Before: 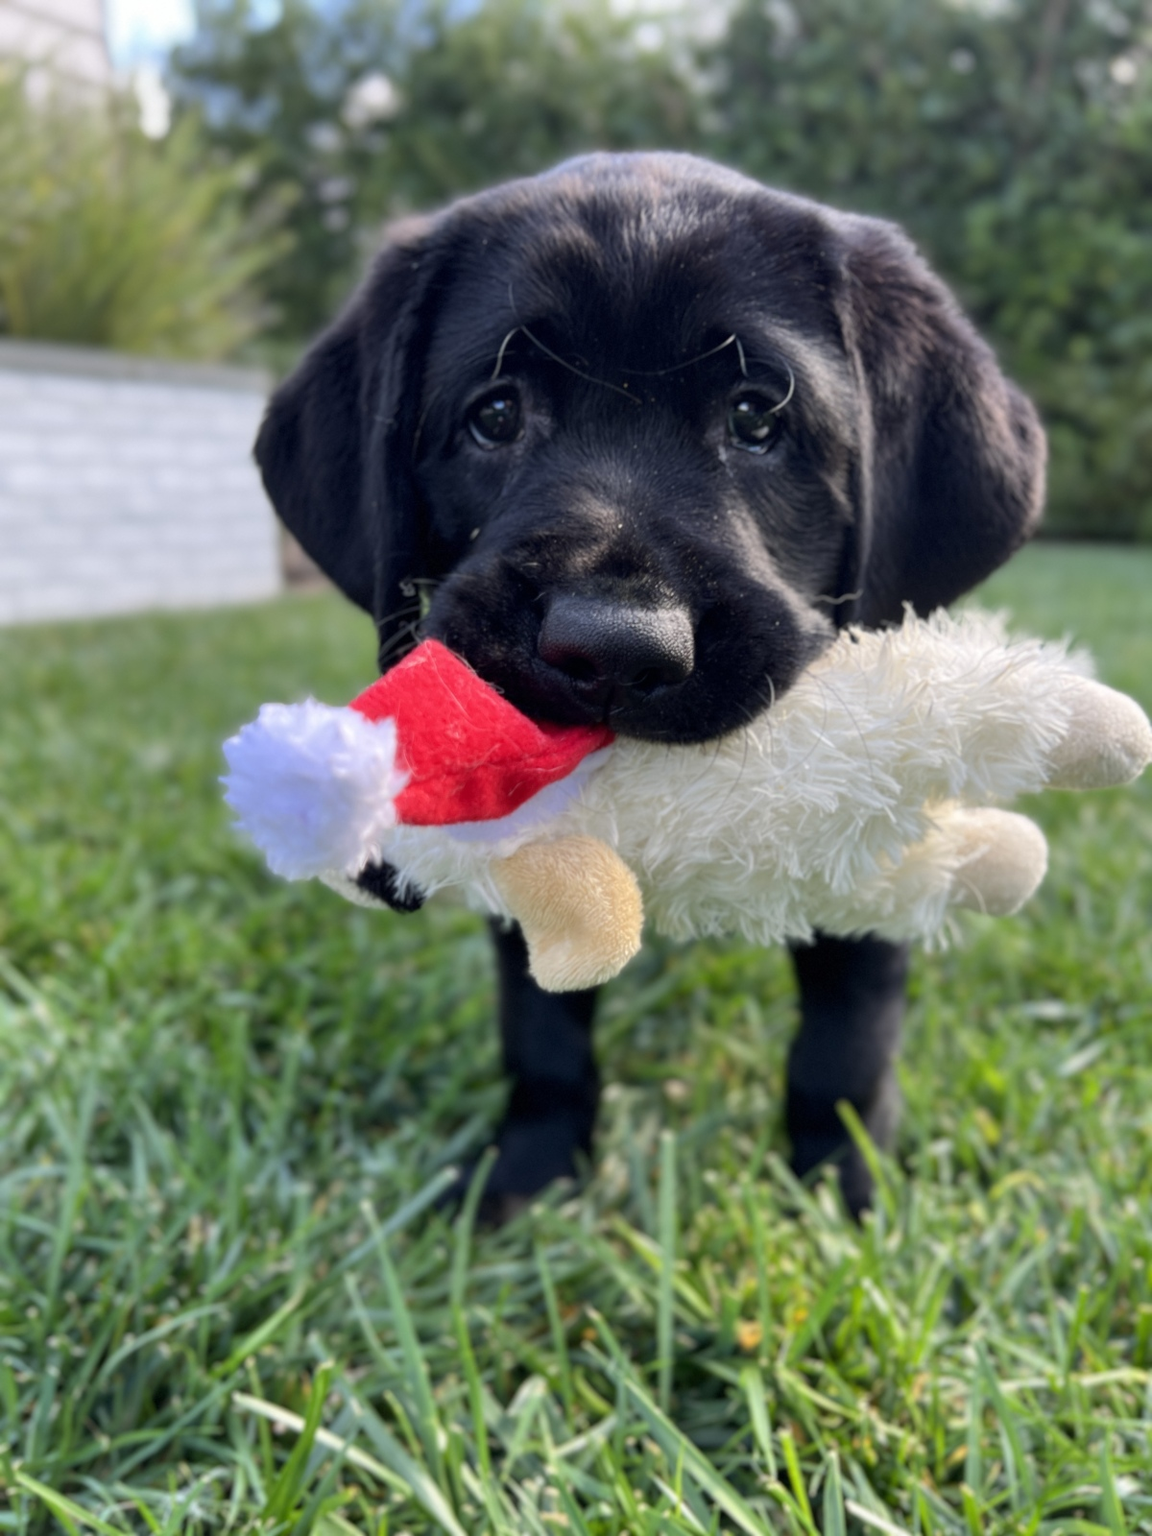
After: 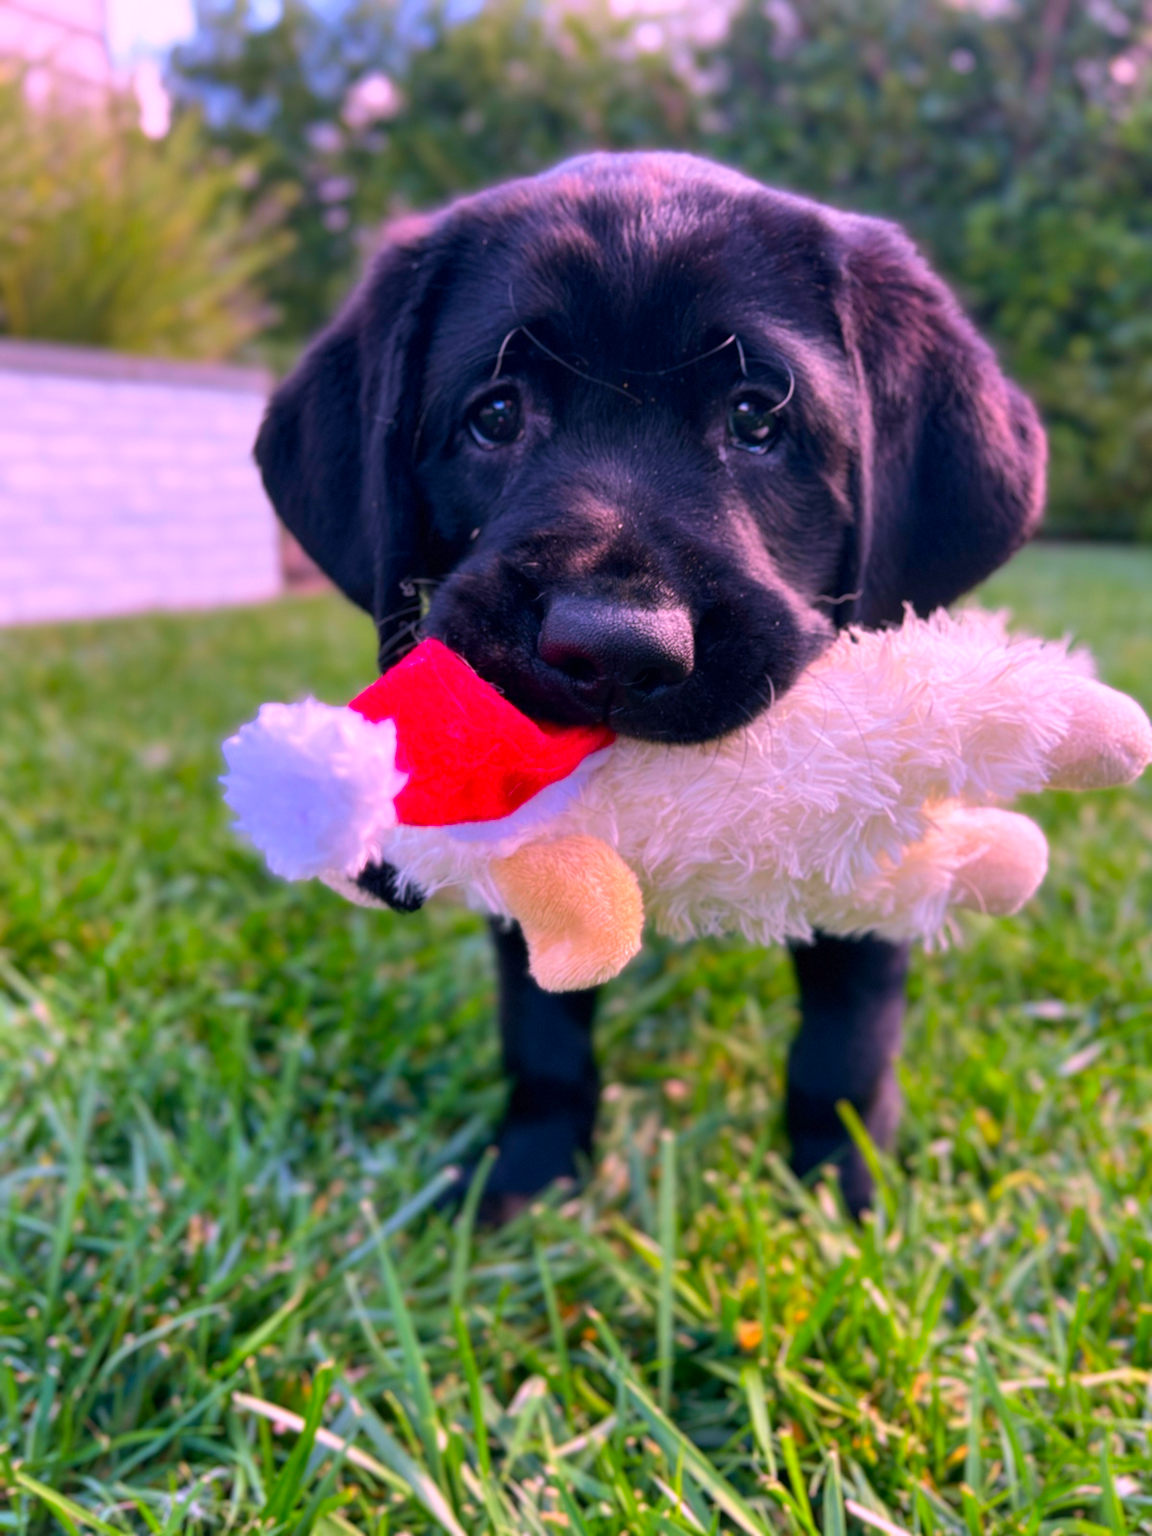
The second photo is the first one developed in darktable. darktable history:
velvia: on, module defaults
tone equalizer: on, module defaults
color correction: highlights a* 18.9, highlights b* -11.48, saturation 1.65
